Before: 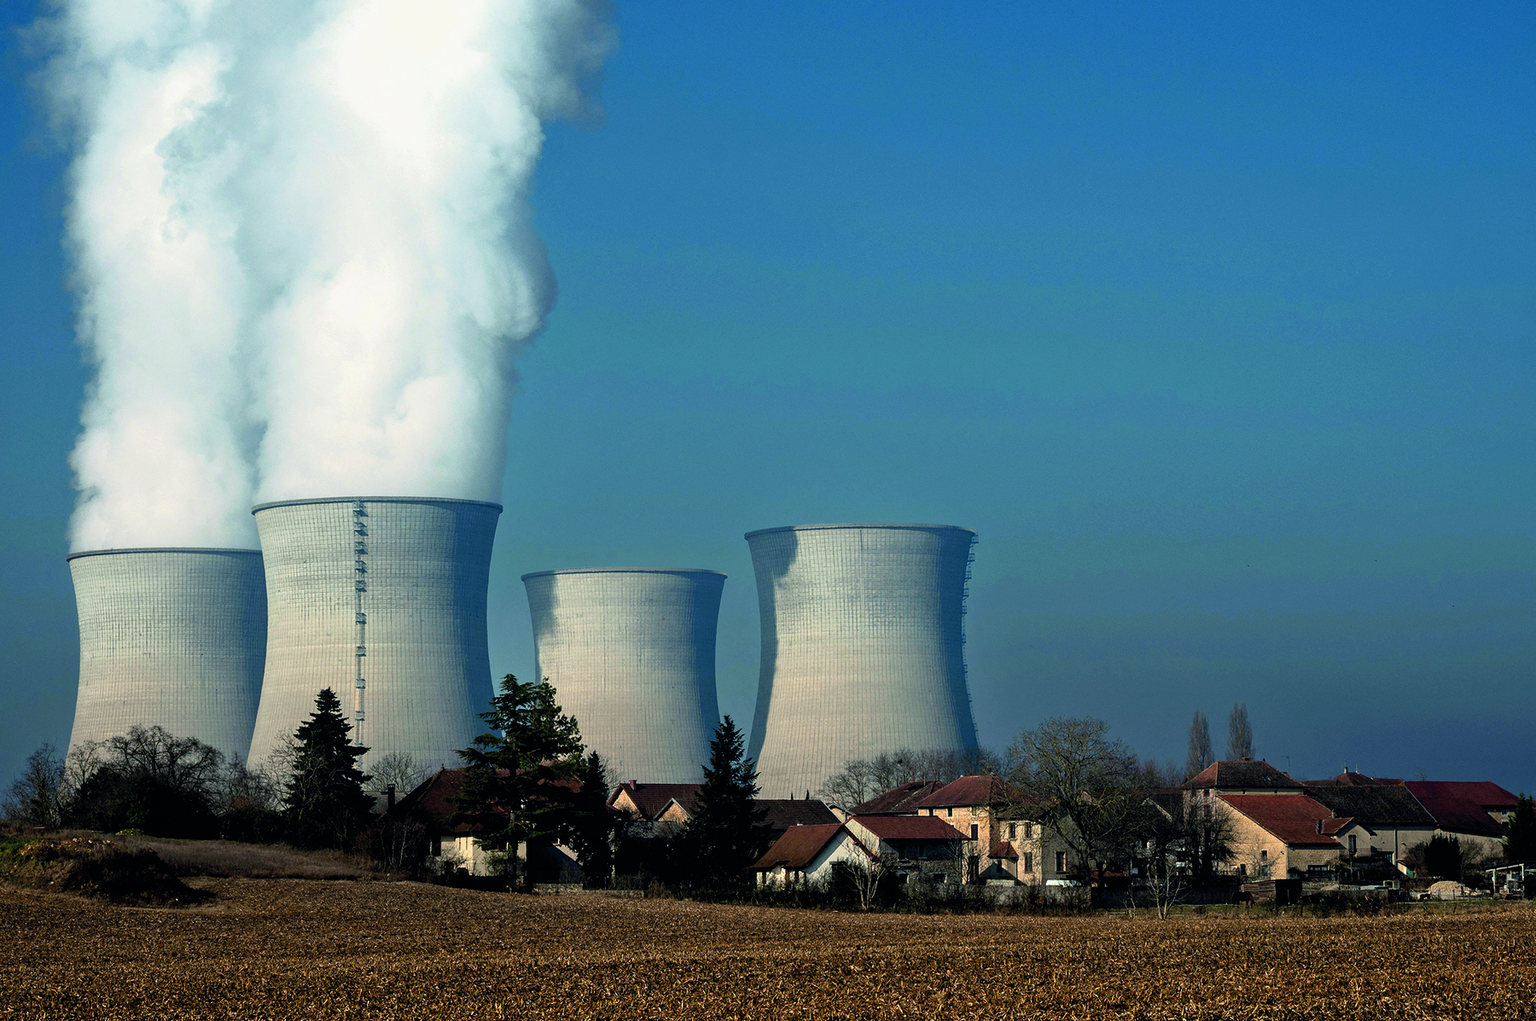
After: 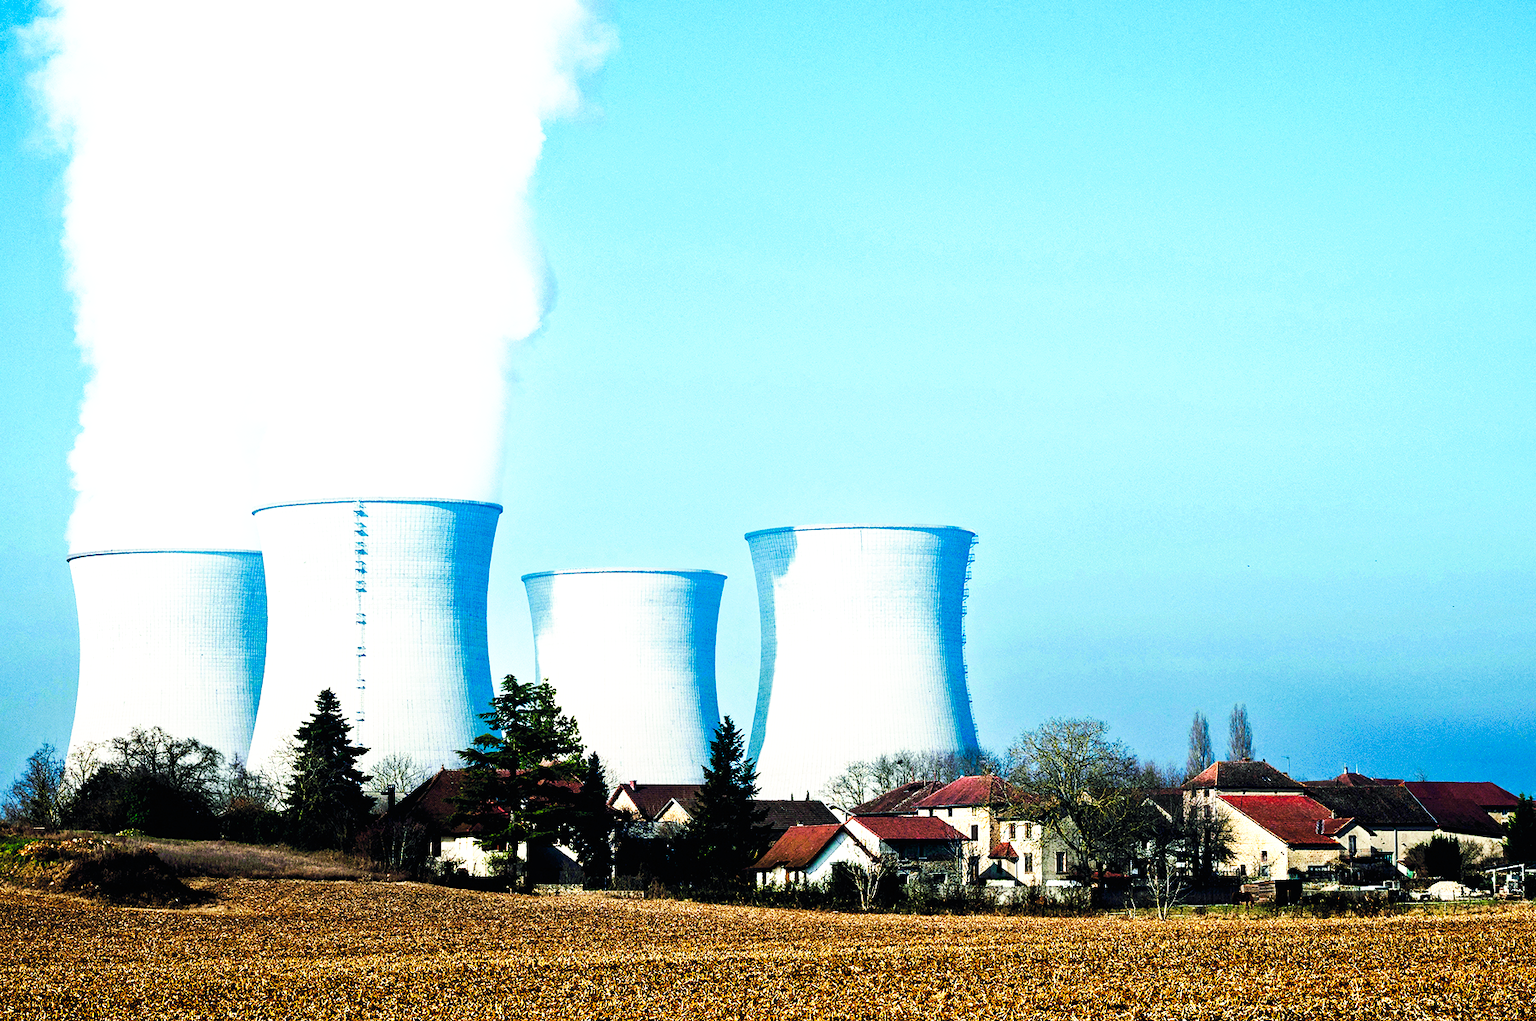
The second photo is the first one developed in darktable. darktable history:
exposure: black level correction 0, exposure 1.475 EV, compensate highlight preservation false
tone curve: curves: ch0 [(0, 0) (0.536, 0.402) (1, 1)], preserve colors none
base curve: curves: ch0 [(0, 0) (0.007, 0.004) (0.027, 0.03) (0.046, 0.07) (0.207, 0.54) (0.442, 0.872) (0.673, 0.972) (1, 1)], preserve colors none
